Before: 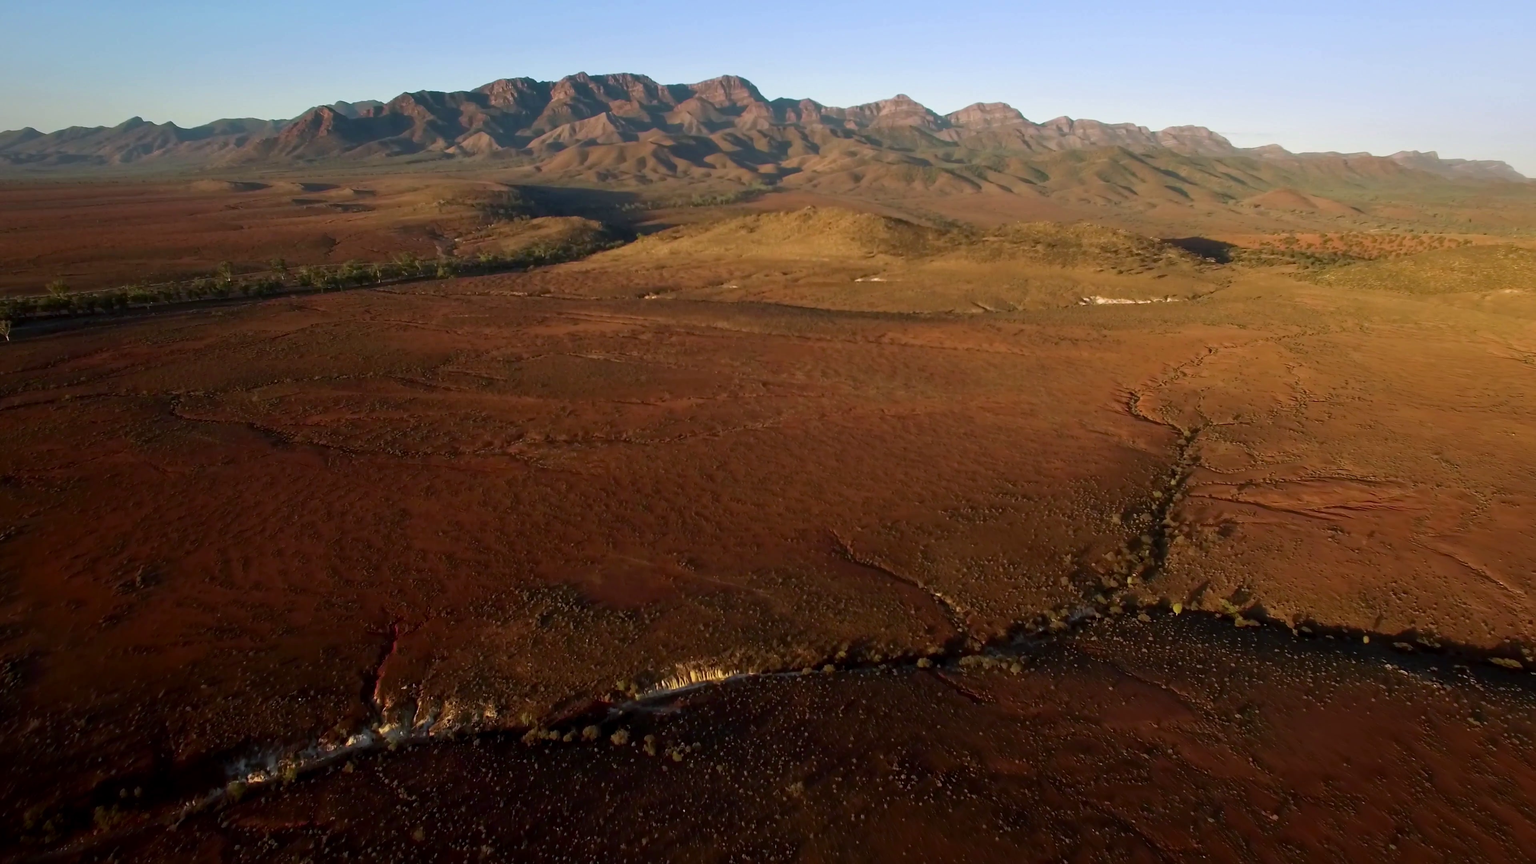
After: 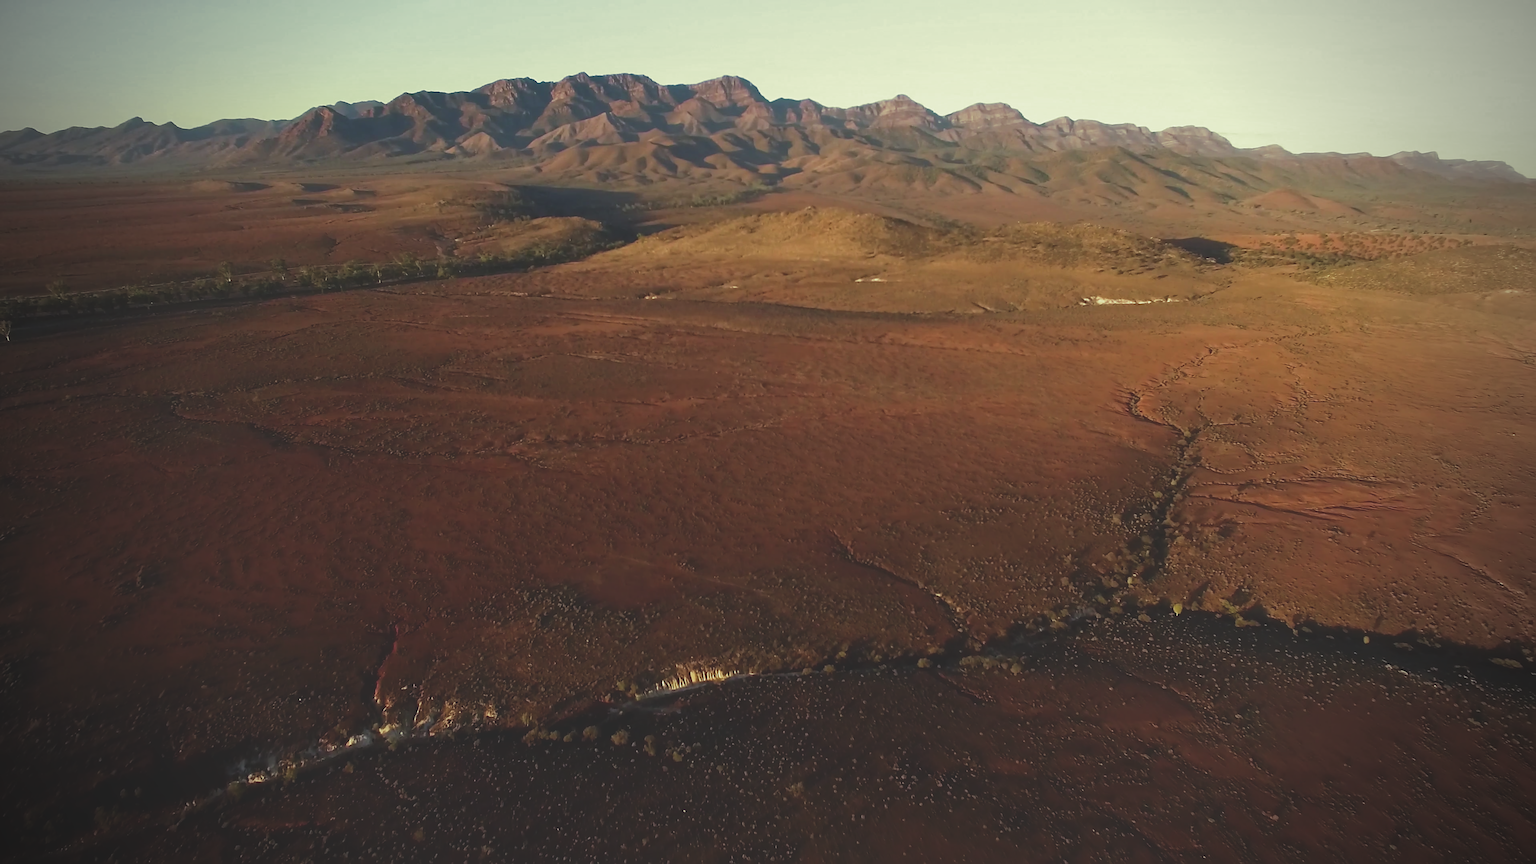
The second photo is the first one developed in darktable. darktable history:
sharpen: on, module defaults
split-toning: shadows › hue 290.82°, shadows › saturation 0.34, highlights › saturation 0.38, balance 0, compress 50%
vignetting: fall-off start 75%, brightness -0.692, width/height ratio 1.084
exposure: black level correction -0.025, exposure -0.117 EV, compensate highlight preservation false
